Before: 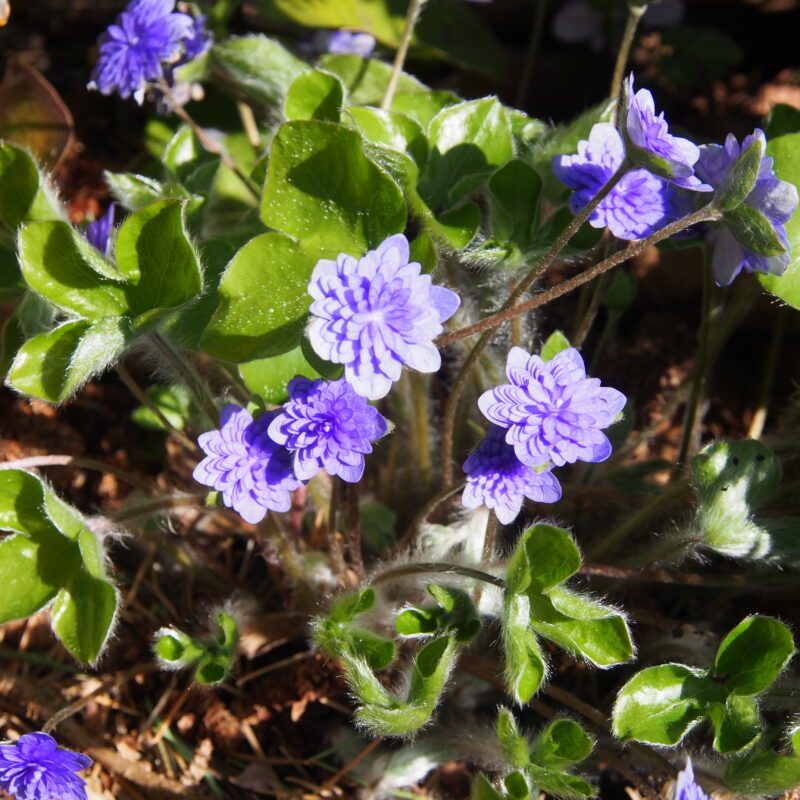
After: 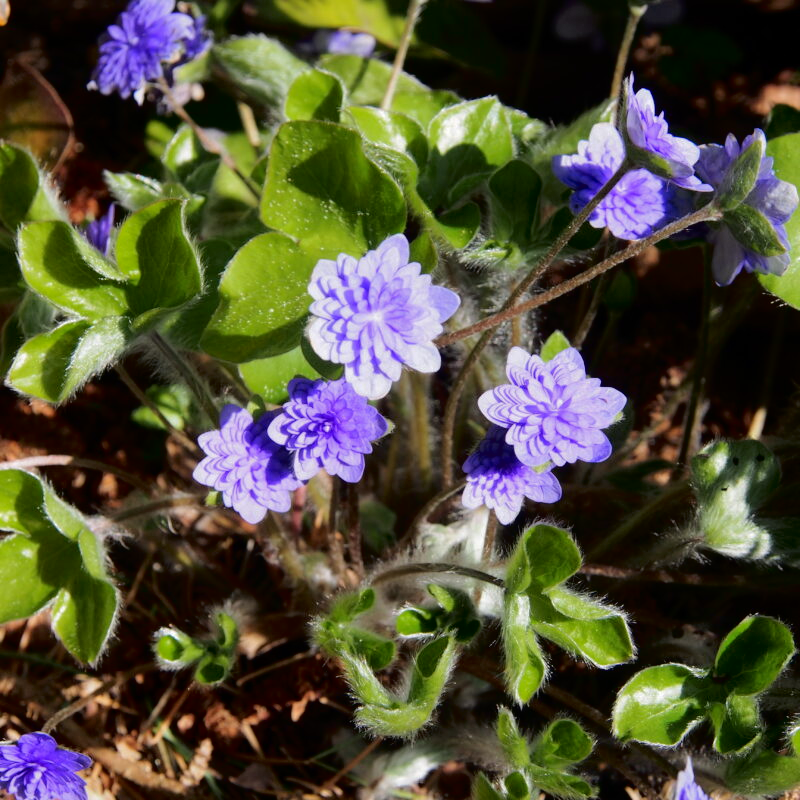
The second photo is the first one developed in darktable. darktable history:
tone curve: curves: ch0 [(0, 0) (0.003, 0.001) (0.011, 0.002) (0.025, 0.007) (0.044, 0.015) (0.069, 0.022) (0.1, 0.03) (0.136, 0.056) (0.177, 0.115) (0.224, 0.177) (0.277, 0.244) (0.335, 0.322) (0.399, 0.398) (0.468, 0.471) (0.543, 0.545) (0.623, 0.614) (0.709, 0.685) (0.801, 0.765) (0.898, 0.867) (1, 1)], color space Lab, independent channels, preserve colors none
